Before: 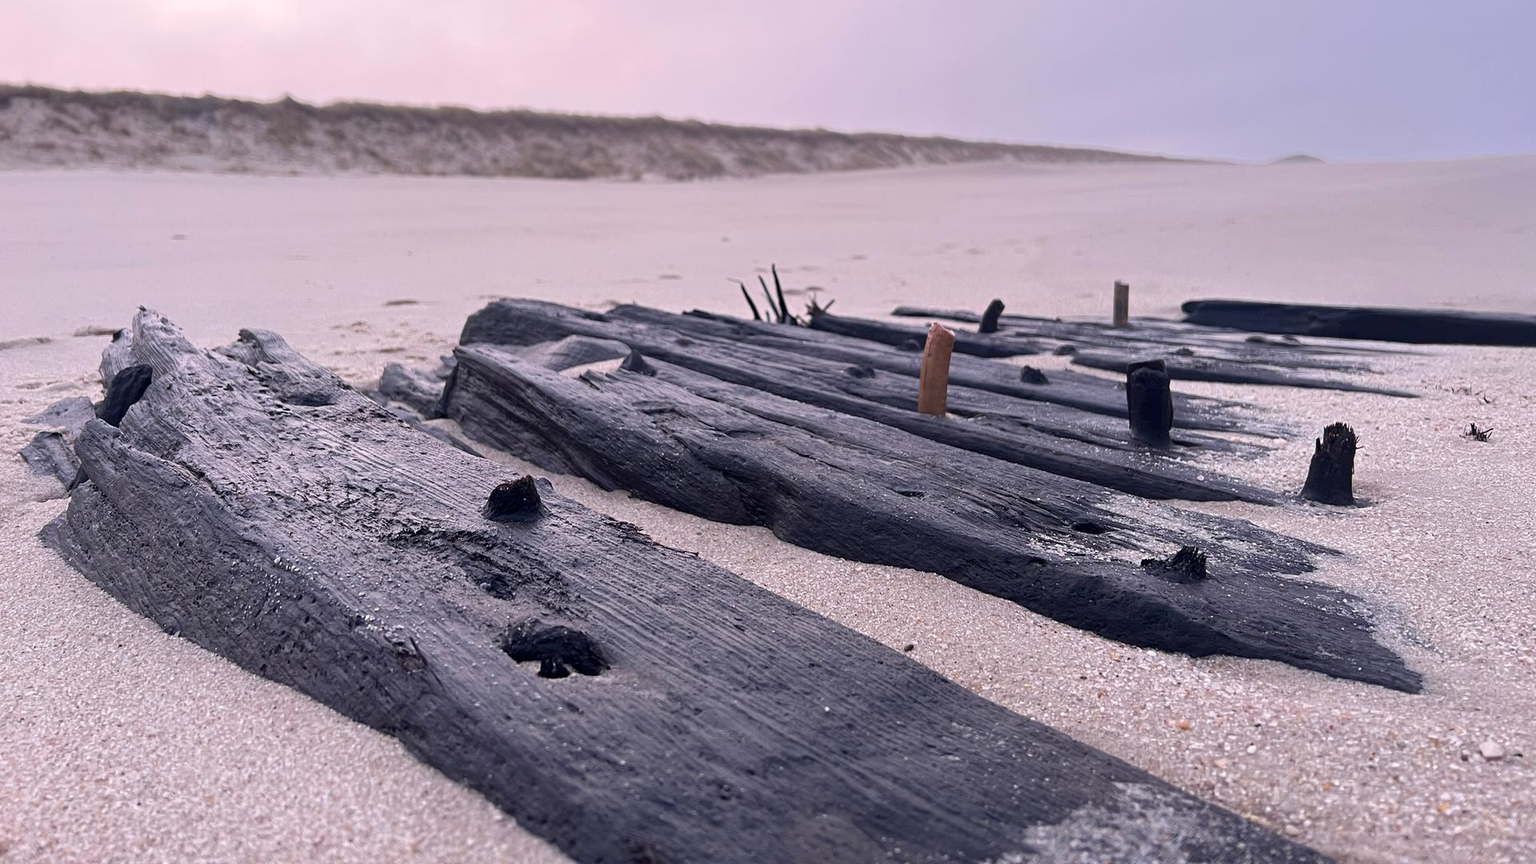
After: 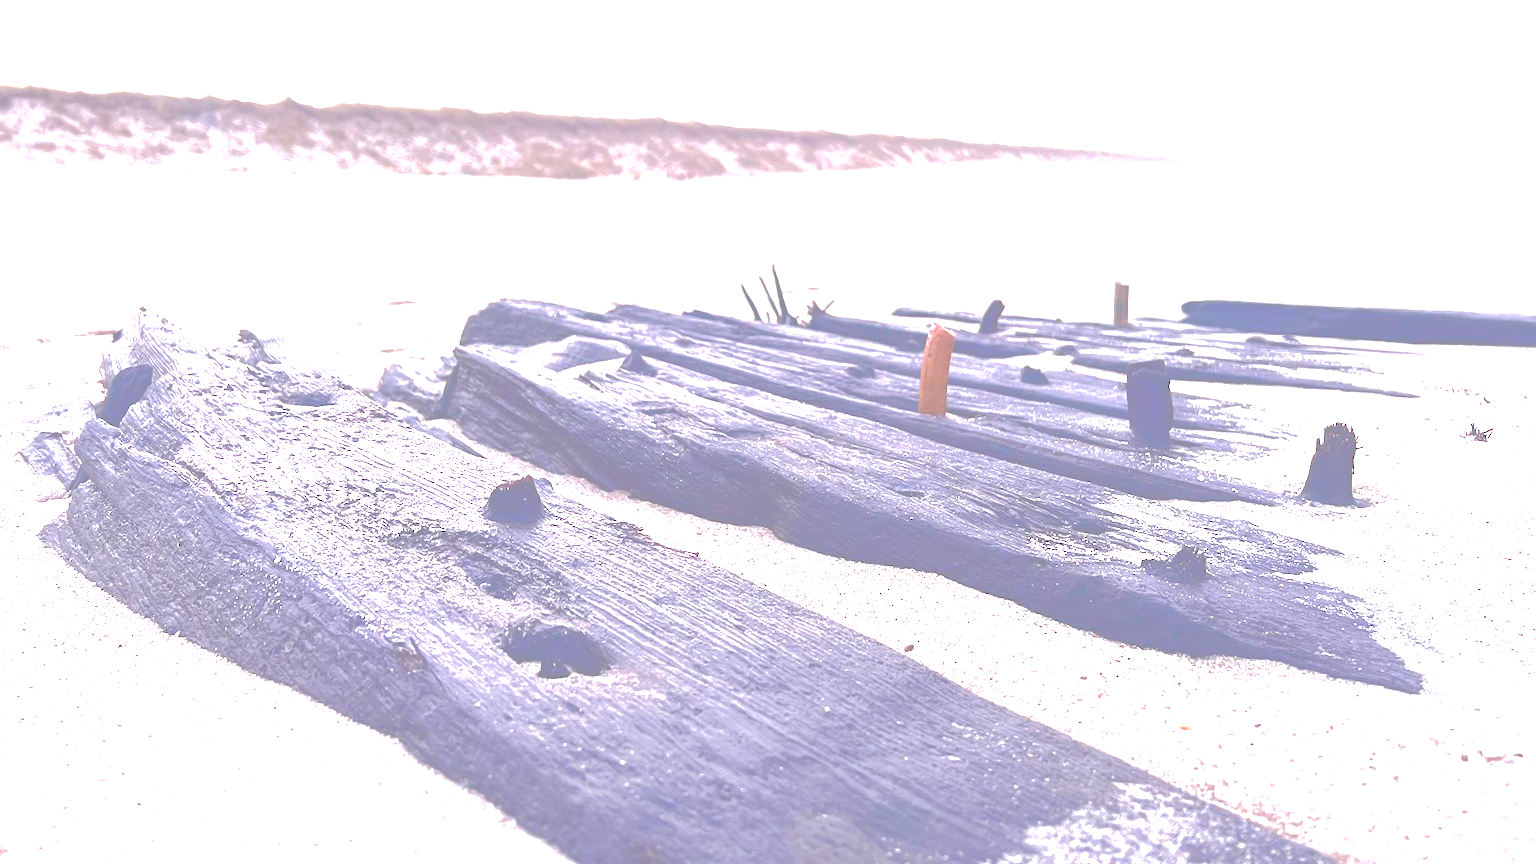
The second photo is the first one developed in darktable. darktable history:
exposure: black level correction 0, exposure 1.58 EV, compensate highlight preservation false
tone curve: curves: ch0 [(0, 0) (0.003, 0.6) (0.011, 0.6) (0.025, 0.601) (0.044, 0.601) (0.069, 0.601) (0.1, 0.601) (0.136, 0.602) (0.177, 0.605) (0.224, 0.609) (0.277, 0.615) (0.335, 0.625) (0.399, 0.633) (0.468, 0.654) (0.543, 0.676) (0.623, 0.71) (0.709, 0.753) (0.801, 0.802) (0.898, 0.85) (1, 1)], color space Lab, independent channels, preserve colors none
tone equalizer: -8 EV -0.446 EV, -7 EV -0.361 EV, -6 EV -0.321 EV, -5 EV -0.238 EV, -3 EV 0.206 EV, -2 EV 0.334 EV, -1 EV 0.412 EV, +0 EV 0.434 EV
